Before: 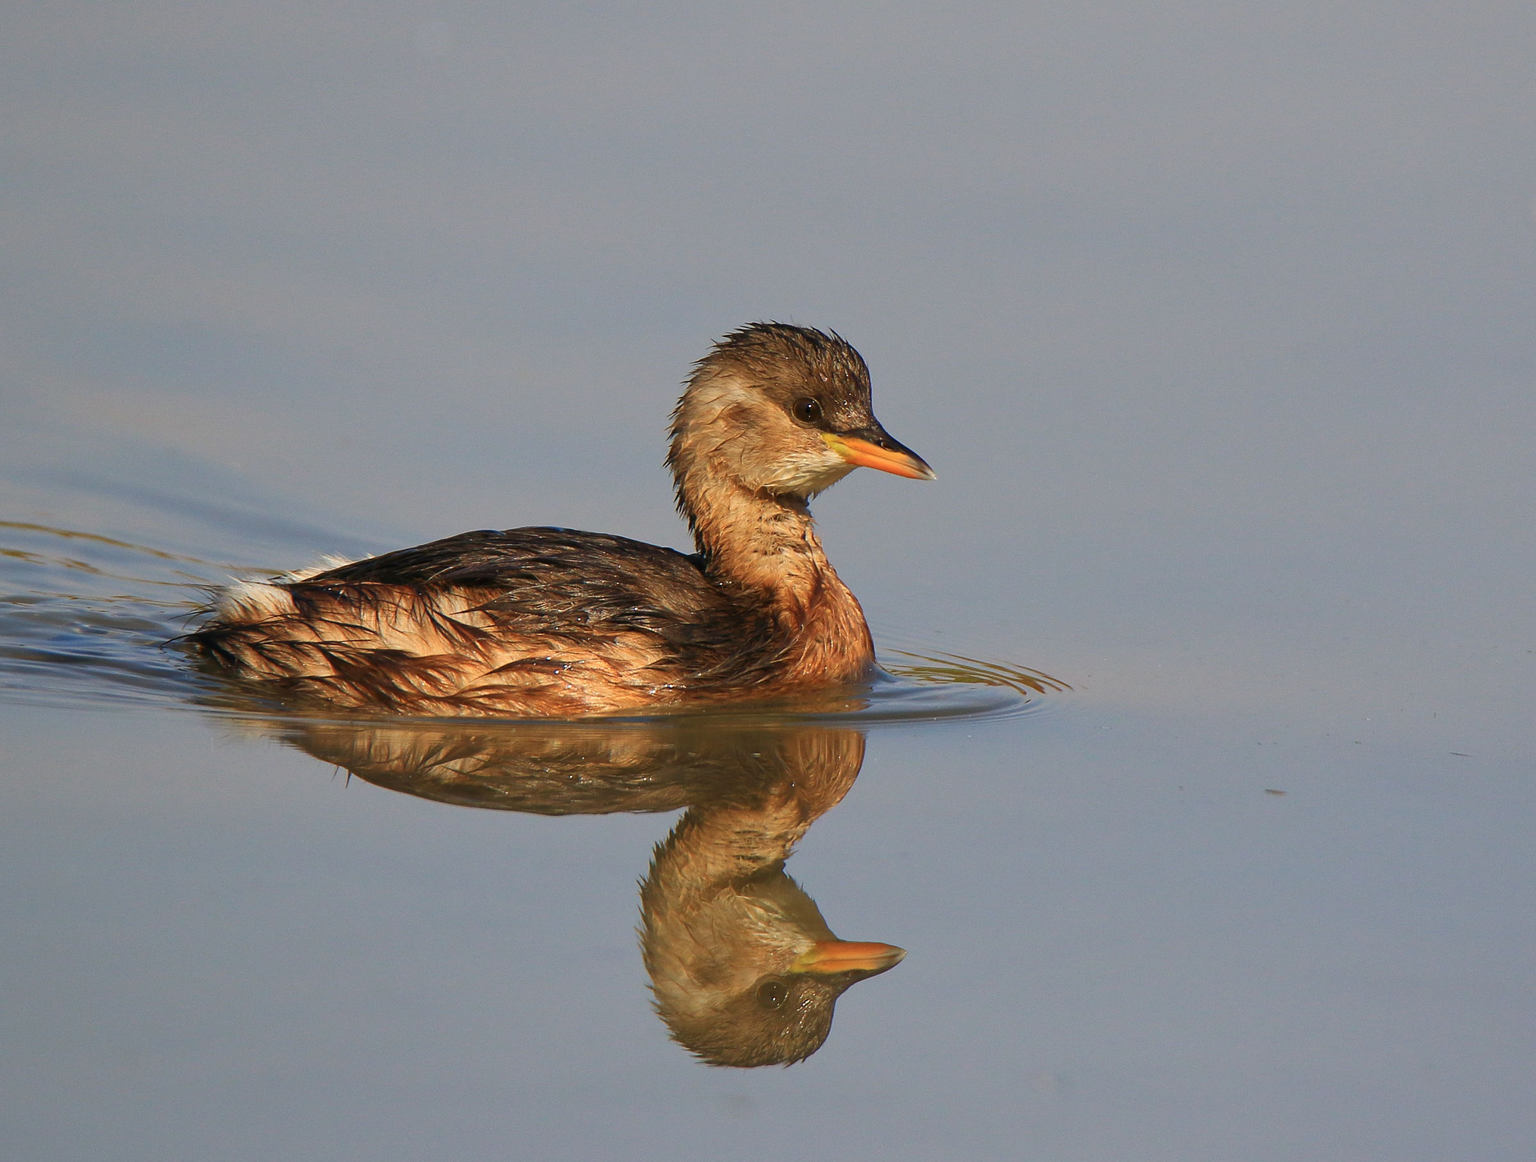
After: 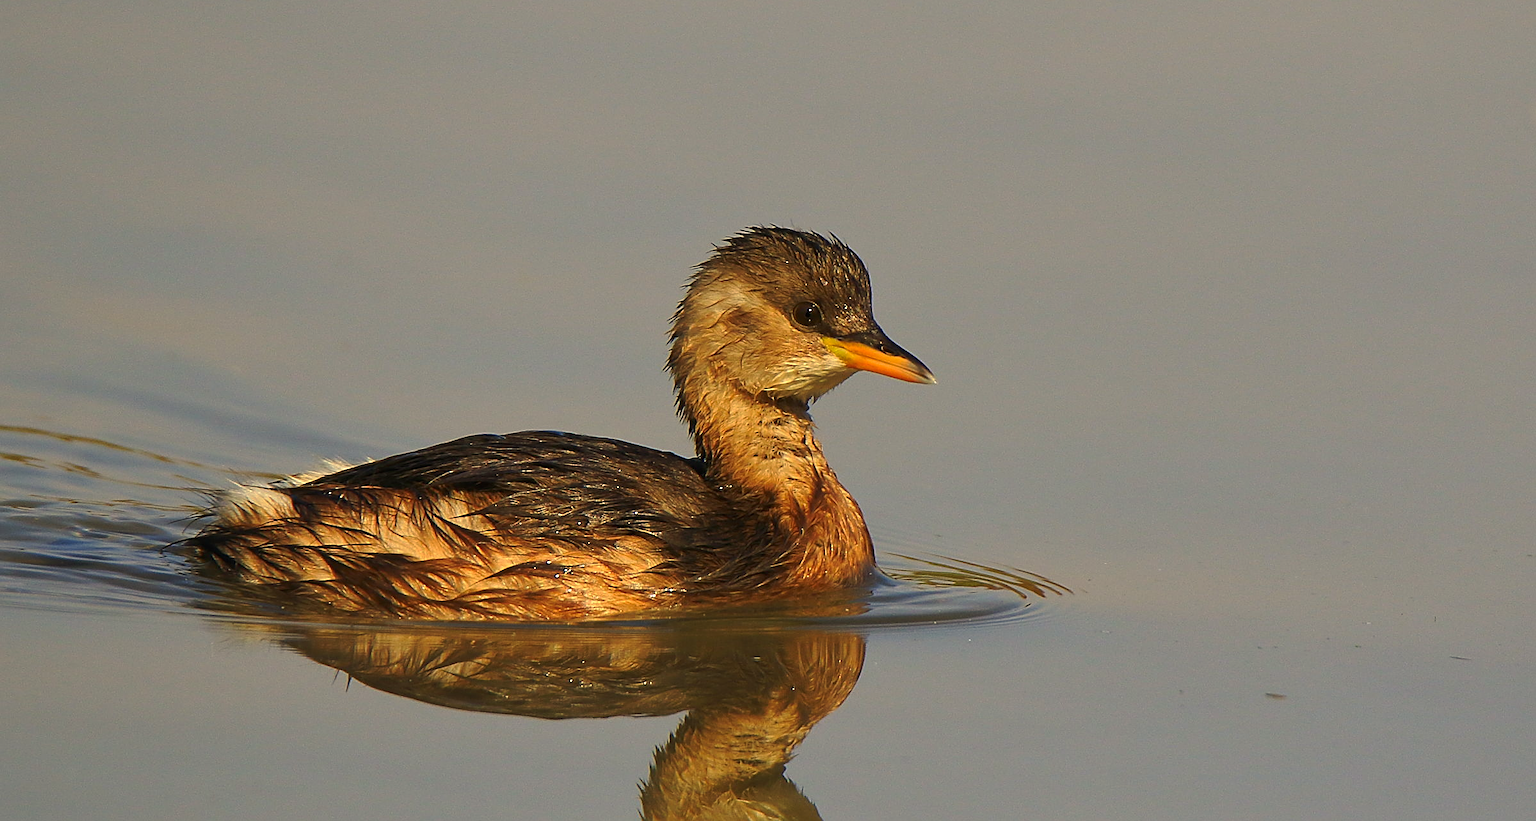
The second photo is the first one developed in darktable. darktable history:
sharpen: on, module defaults
tone curve: curves: ch0 [(0, 0) (0.003, 0.002) (0.011, 0.009) (0.025, 0.021) (0.044, 0.037) (0.069, 0.058) (0.1, 0.084) (0.136, 0.114) (0.177, 0.149) (0.224, 0.188) (0.277, 0.232) (0.335, 0.281) (0.399, 0.341) (0.468, 0.416) (0.543, 0.496) (0.623, 0.574) (0.709, 0.659) (0.801, 0.754) (0.898, 0.876) (1, 1)], preserve colors none
crop and rotate: top 8.293%, bottom 20.996%
color correction: highlights a* 1.39, highlights b* 17.83
exposure: exposure 0.128 EV, compensate highlight preservation false
